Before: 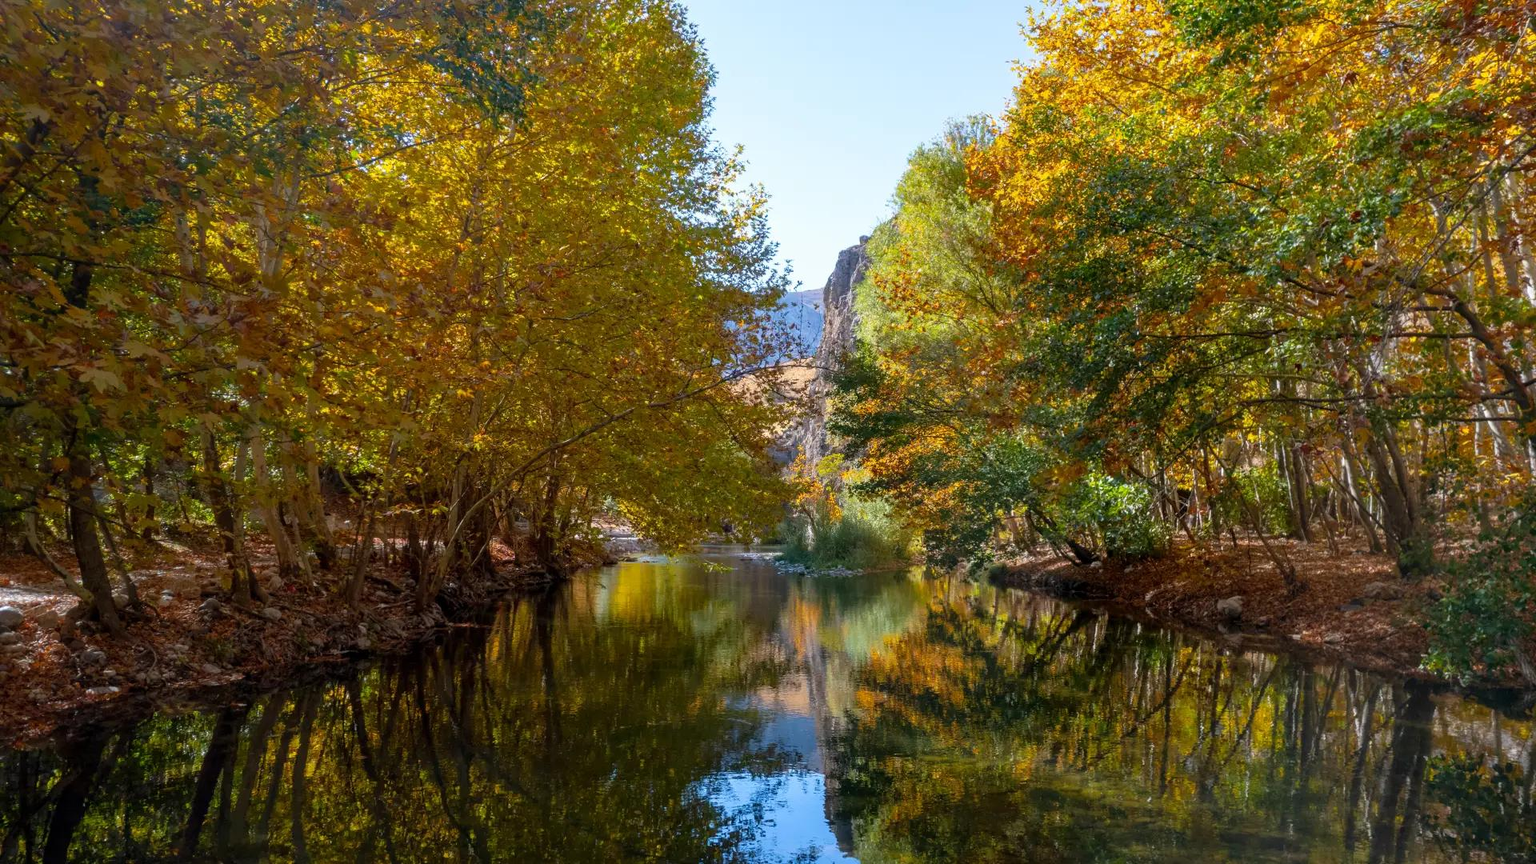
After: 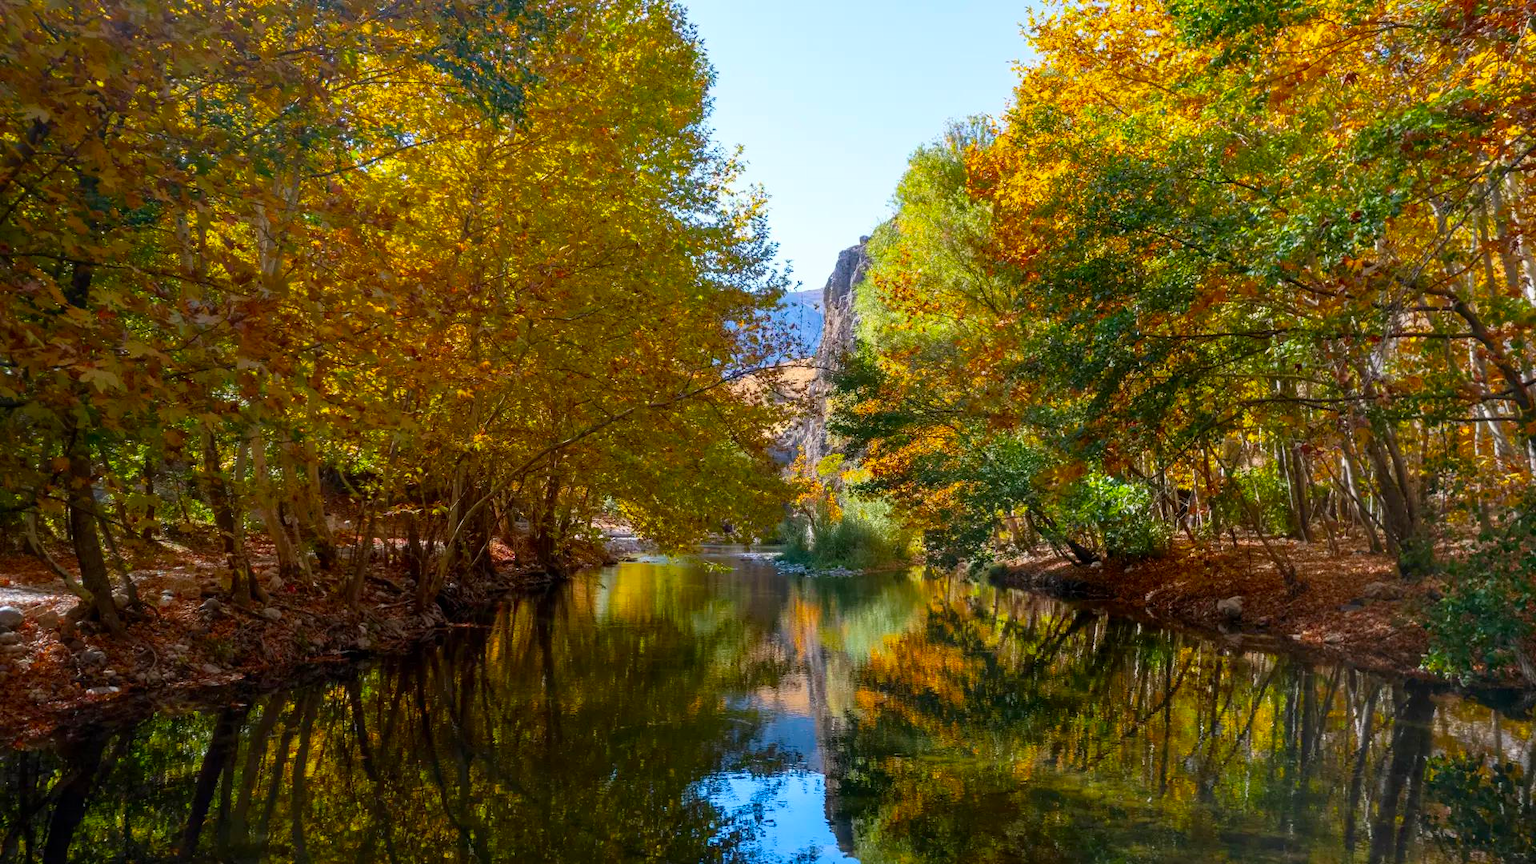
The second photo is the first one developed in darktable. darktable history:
exposure: compensate highlight preservation false
contrast brightness saturation: contrast 0.09, saturation 0.28
base curve: curves: ch0 [(0, 0) (0.283, 0.295) (1, 1)], preserve colors none
